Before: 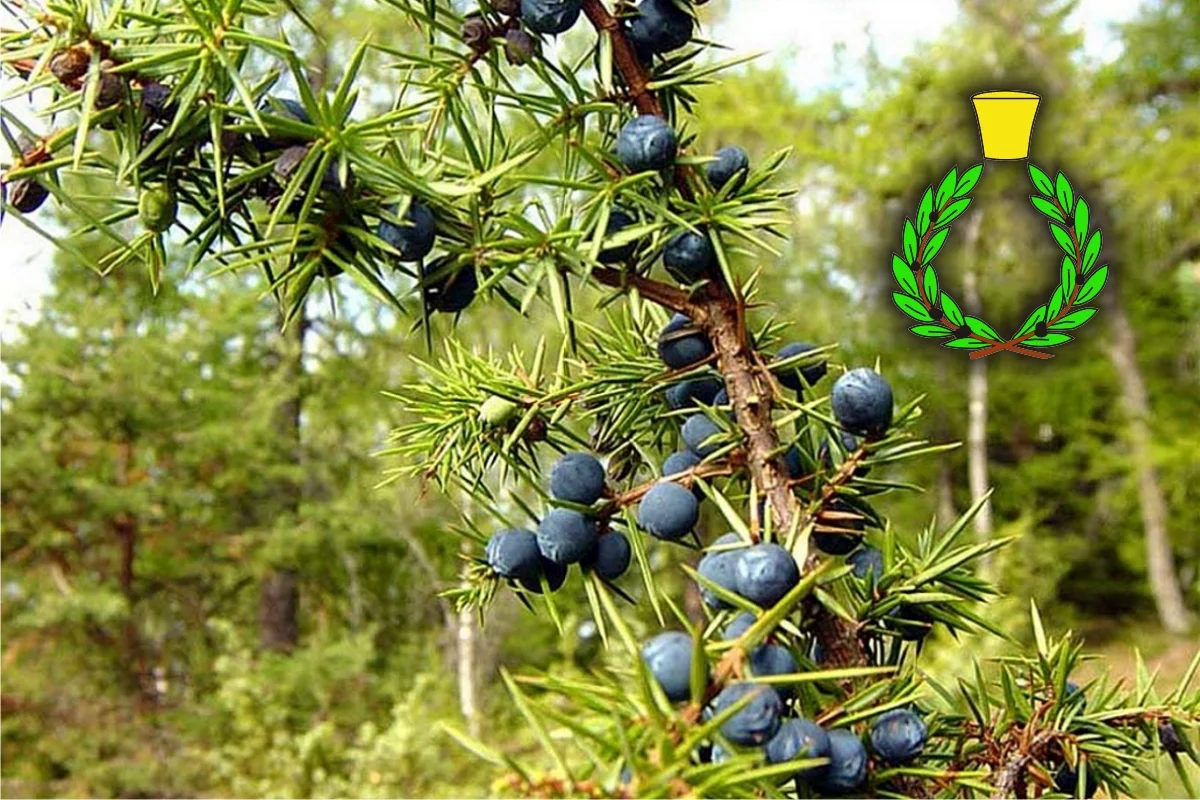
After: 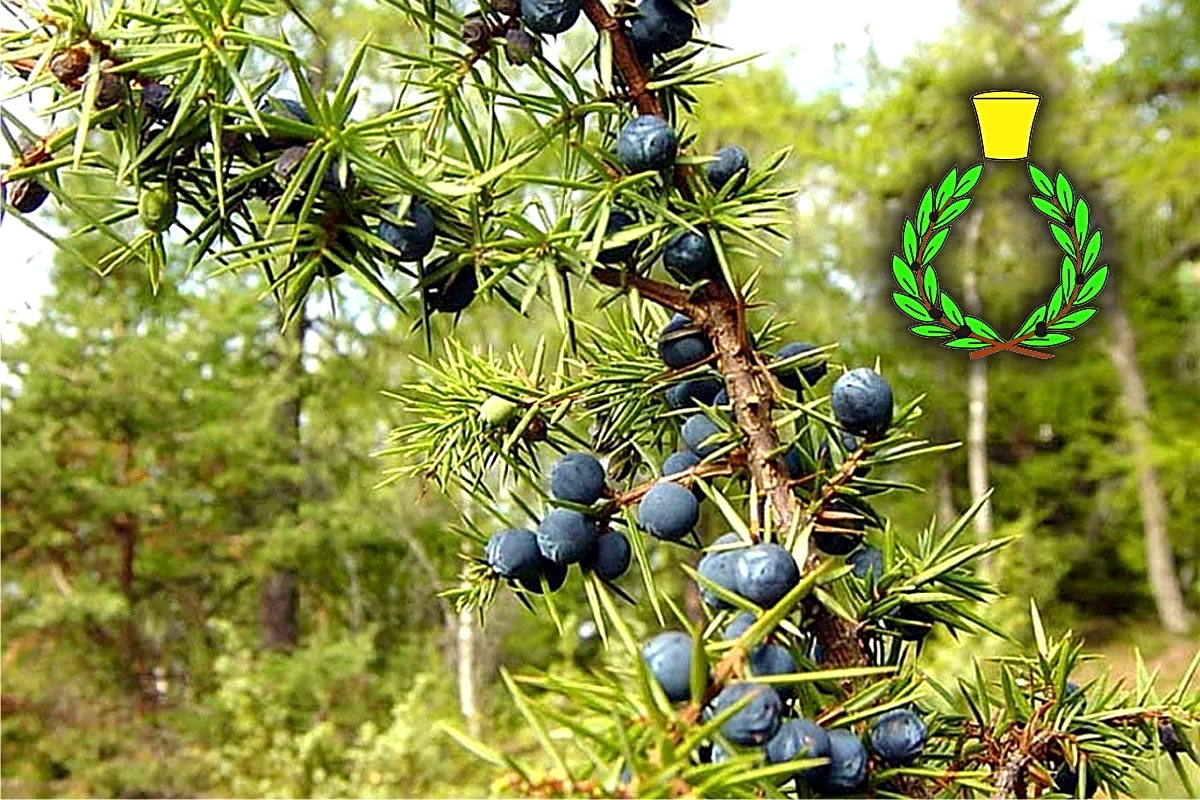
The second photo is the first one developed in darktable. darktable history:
sharpen: on, module defaults
exposure: black level correction 0.001, exposure 0.191 EV, compensate highlight preservation false
